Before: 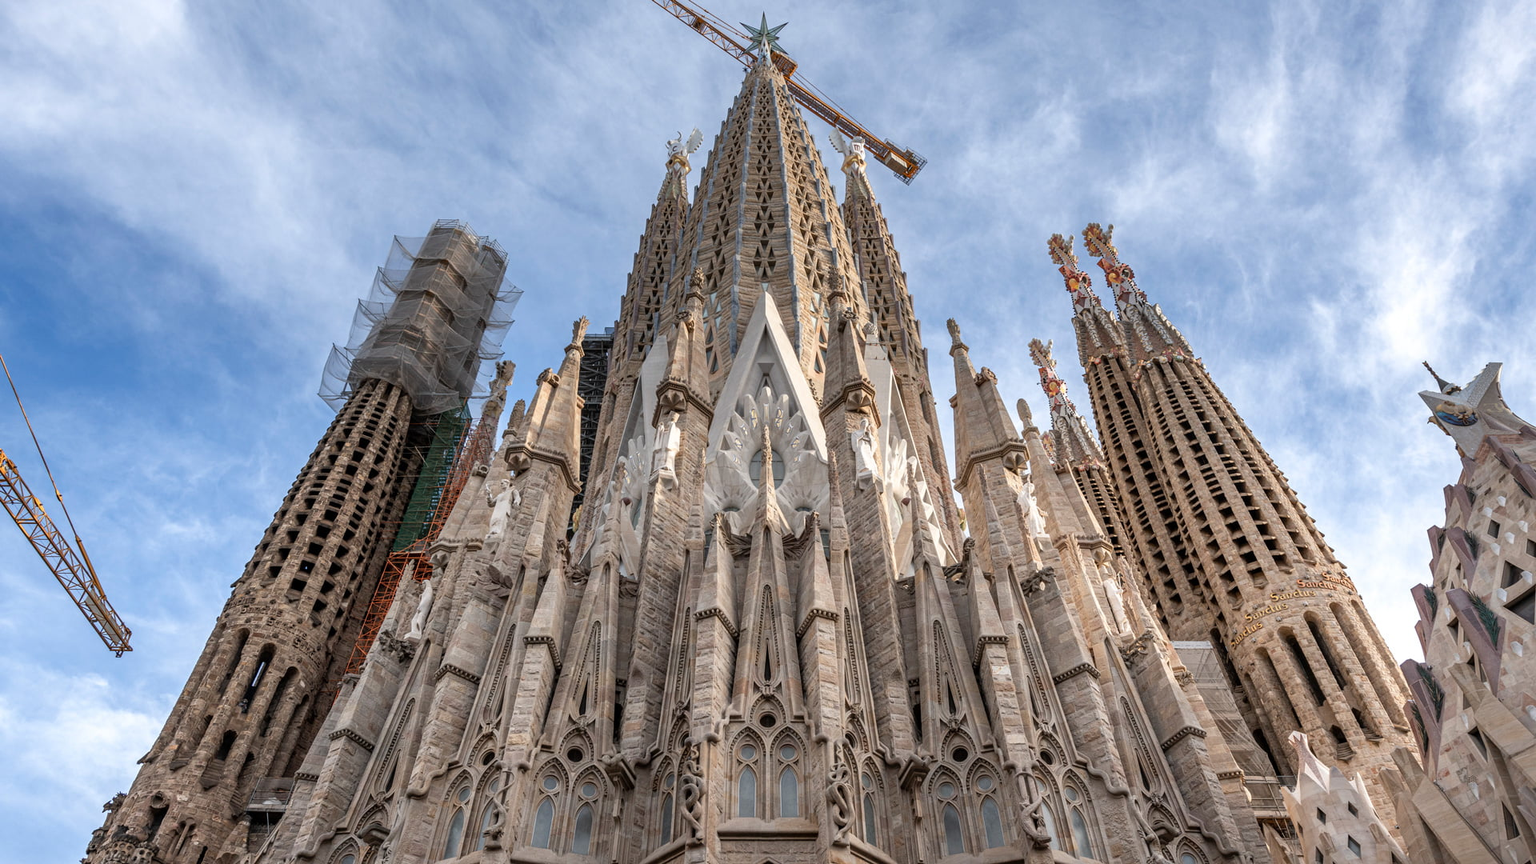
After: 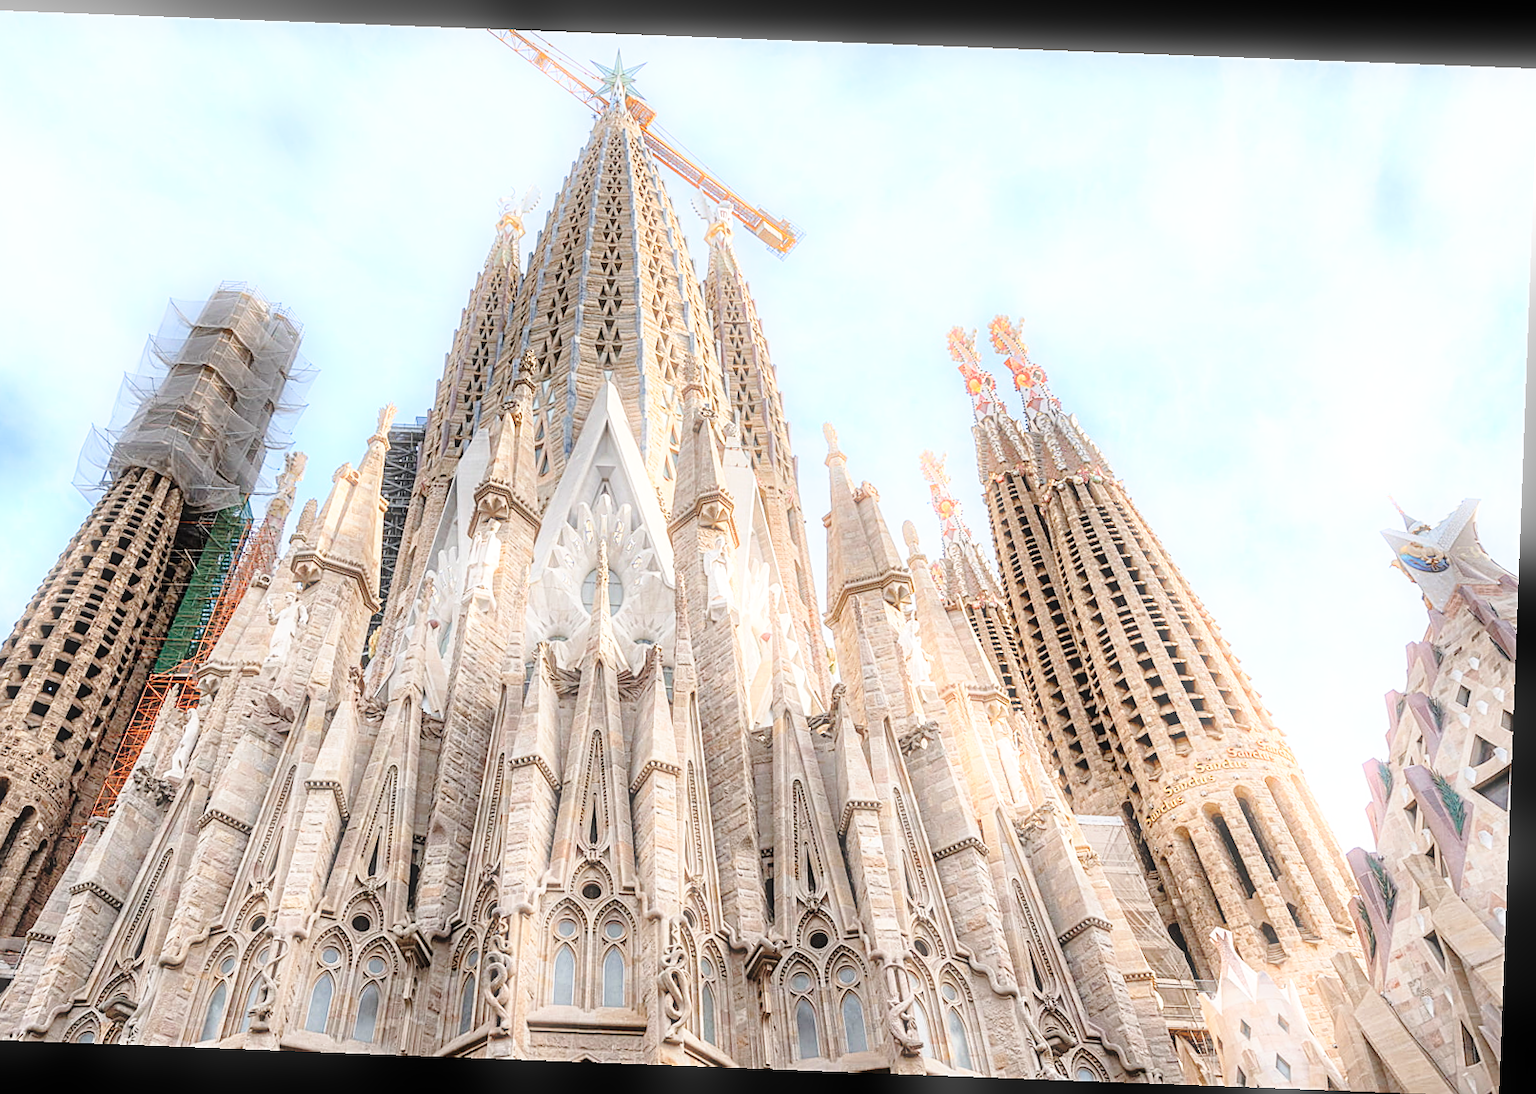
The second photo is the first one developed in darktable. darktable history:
crop: left 17.582%, bottom 0.031%
contrast equalizer: y [[0.5, 0.488, 0.462, 0.461, 0.491, 0.5], [0.5 ×6], [0.5 ×6], [0 ×6], [0 ×6]]
tone equalizer: -8 EV 1 EV, -7 EV 1 EV, -6 EV 1 EV, -5 EV 1 EV, -4 EV 1 EV, -3 EV 0.75 EV, -2 EV 0.5 EV, -1 EV 0.25 EV
rotate and perspective: rotation 2.17°, automatic cropping off
bloom: size 5%, threshold 95%, strength 15%
base curve: curves: ch0 [(0, 0) (0.028, 0.03) (0.121, 0.232) (0.46, 0.748) (0.859, 0.968) (1, 1)], preserve colors none
sharpen: on, module defaults
